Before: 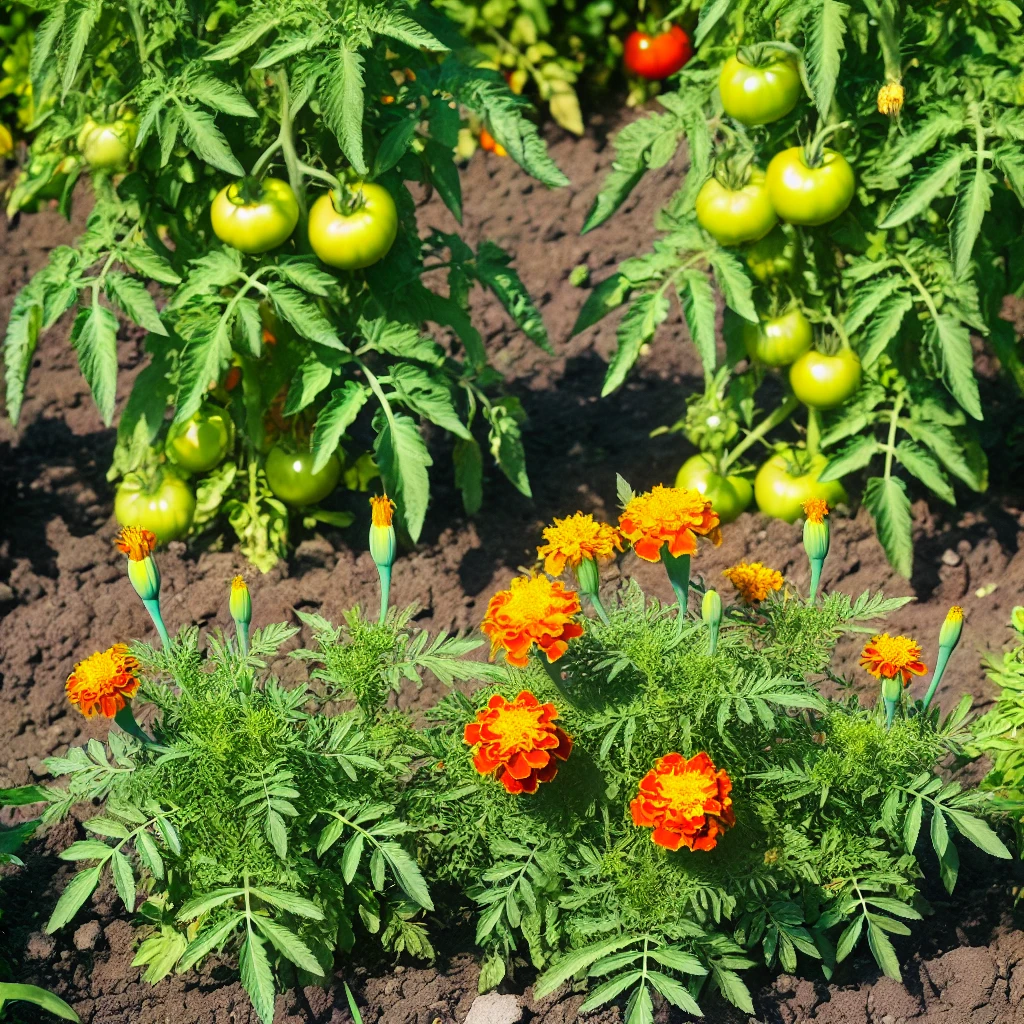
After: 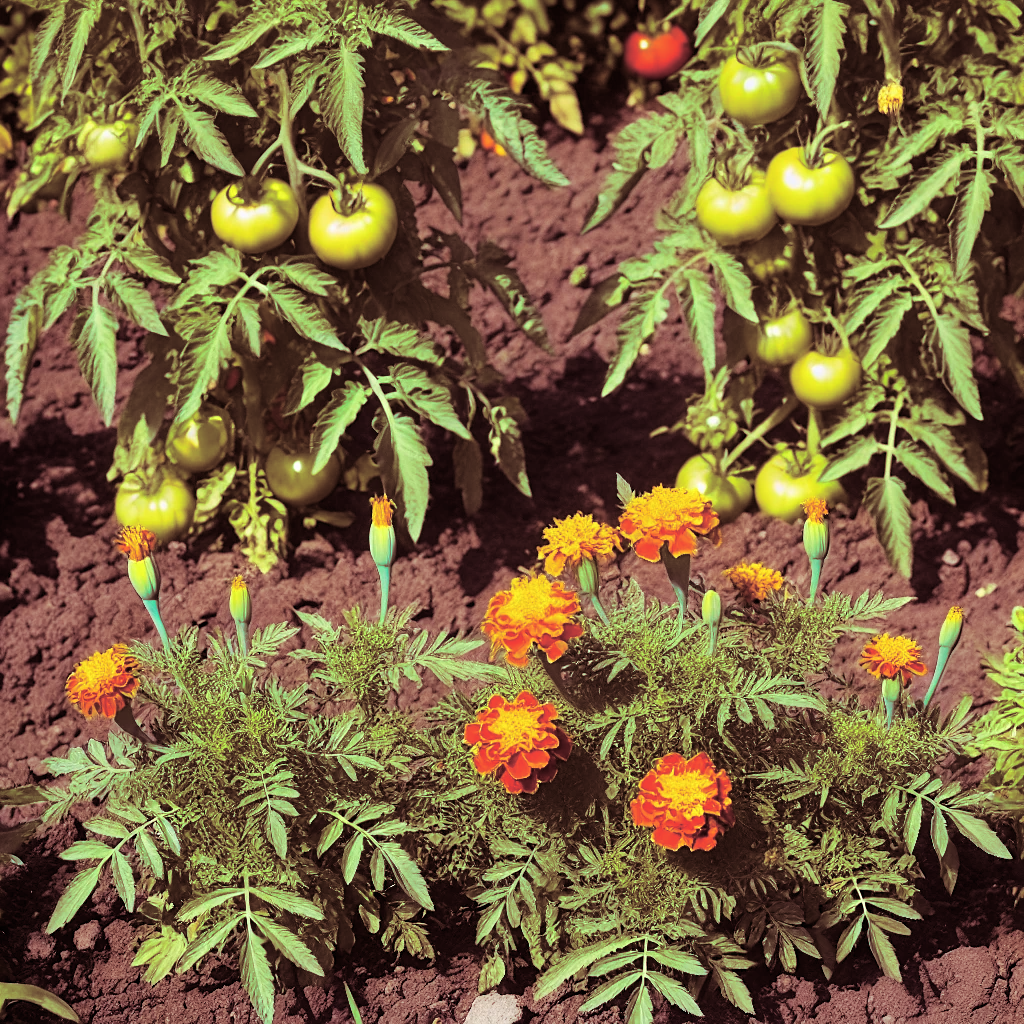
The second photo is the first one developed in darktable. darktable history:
sharpen: amount 0.2
contrast brightness saturation: saturation -0.05
split-toning: highlights › hue 187.2°, highlights › saturation 0.83, balance -68.05, compress 56.43%
